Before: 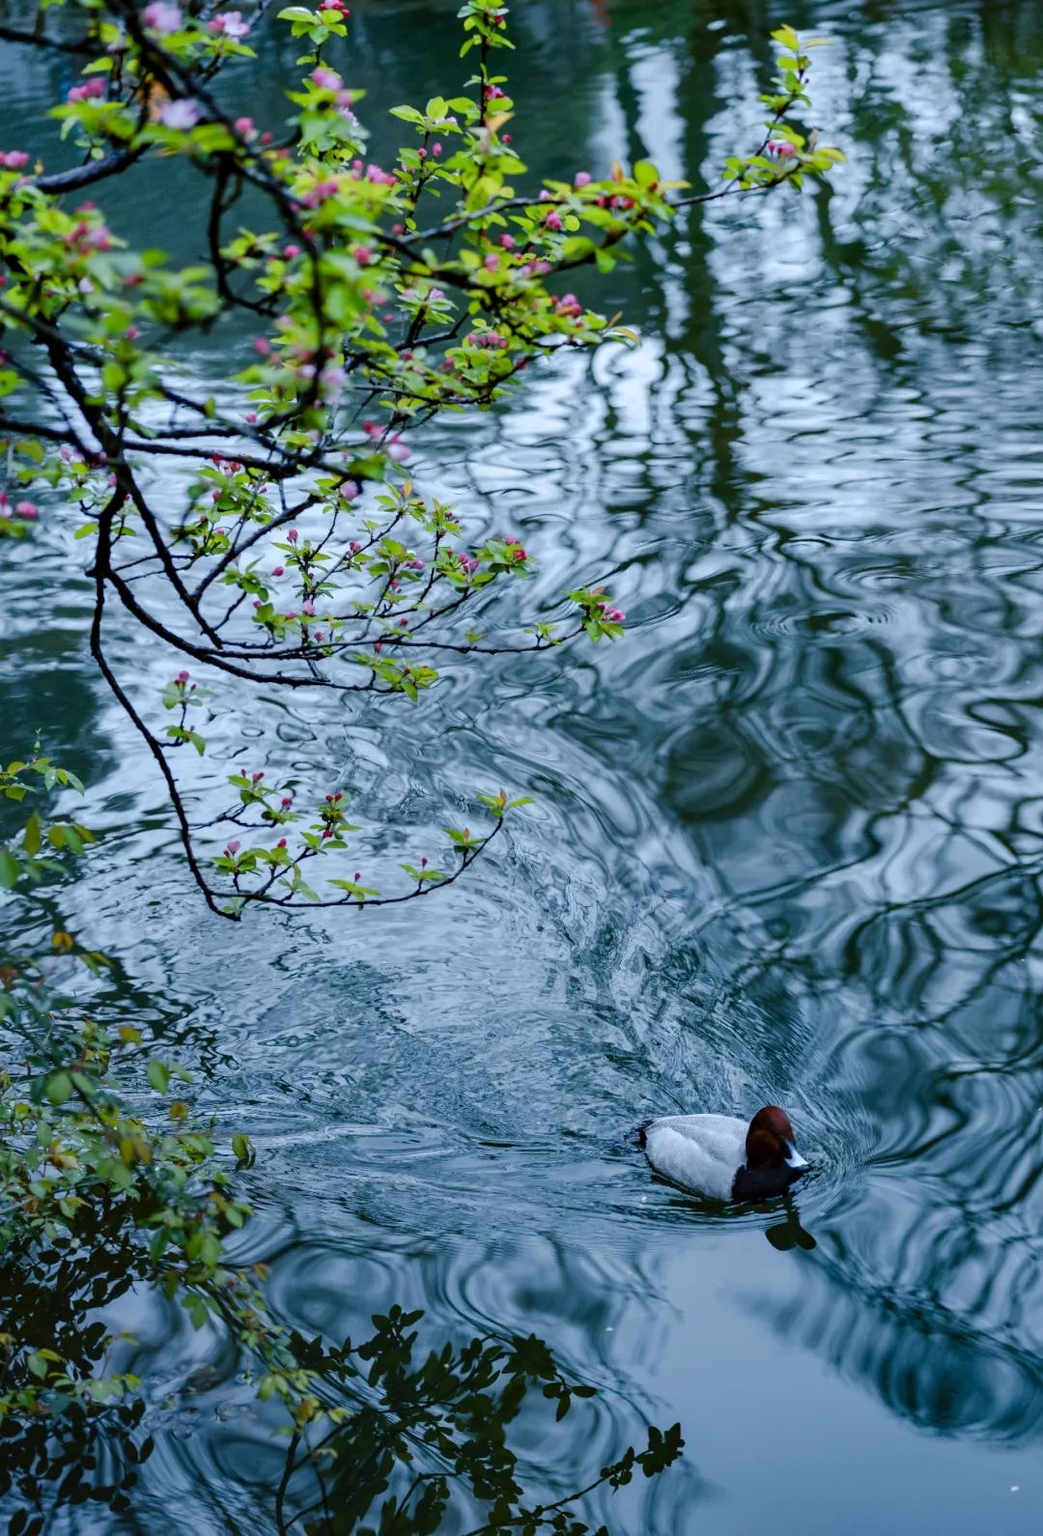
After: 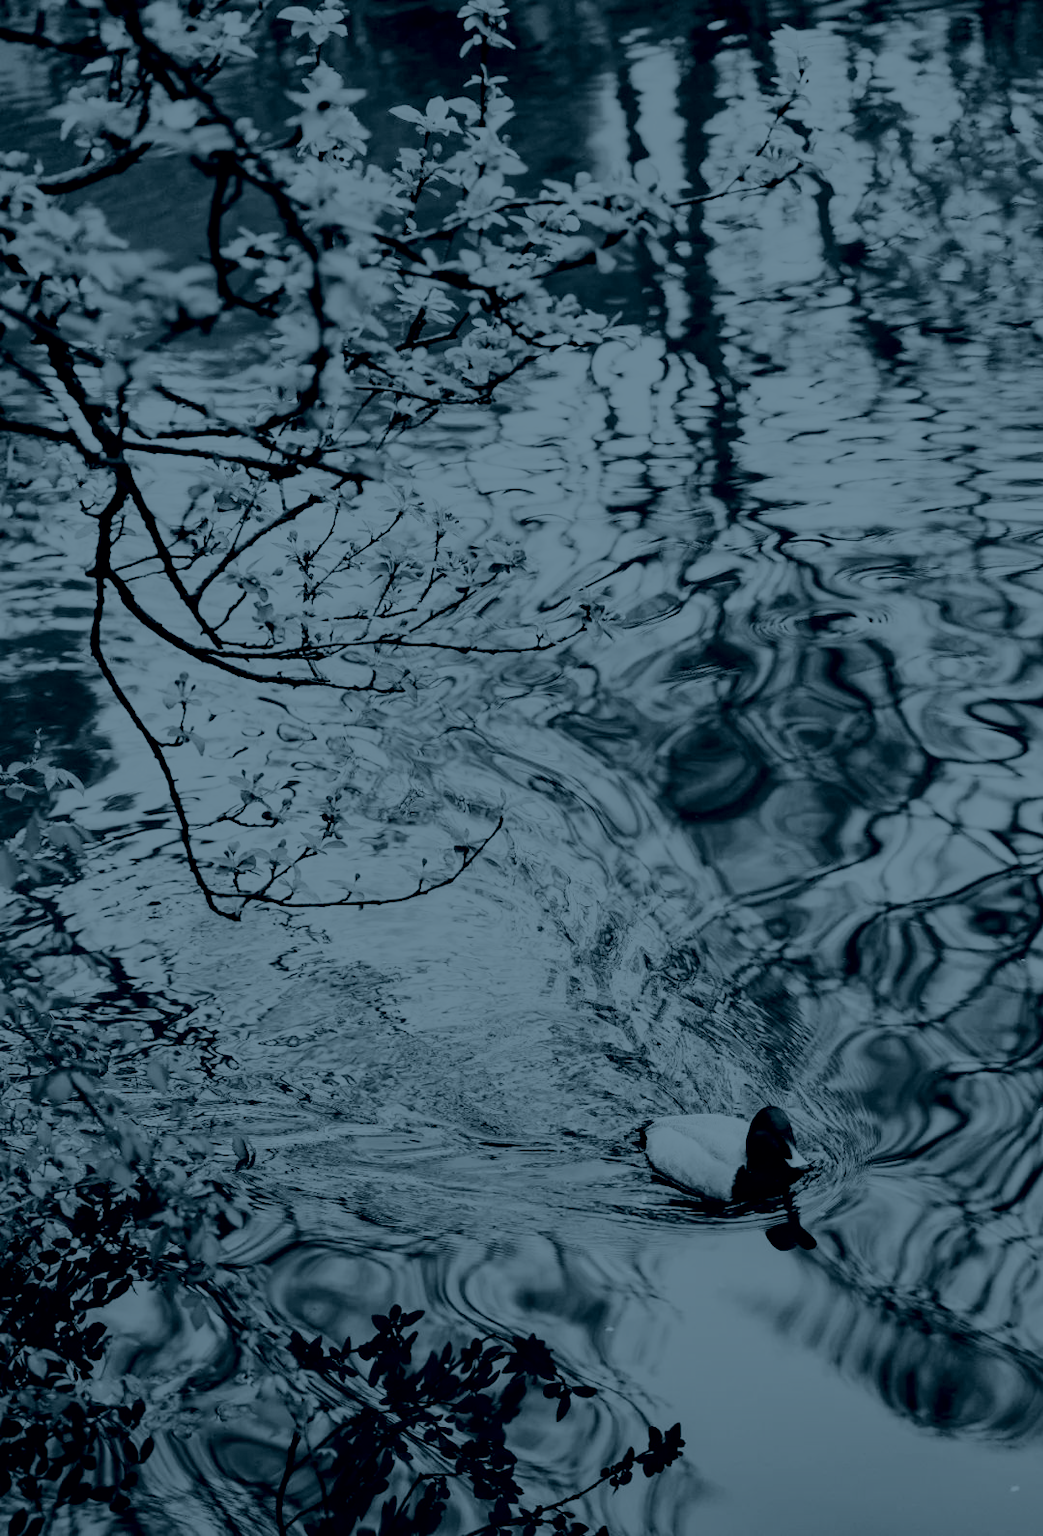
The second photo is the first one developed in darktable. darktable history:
base curve: curves: ch0 [(0, 0) (0.007, 0.004) (0.027, 0.03) (0.046, 0.07) (0.207, 0.54) (0.442, 0.872) (0.673, 0.972) (1, 1)], preserve colors none
exposure: exposure 0.217 EV, compensate highlight preservation false
colorize: hue 194.4°, saturation 29%, source mix 61.75%, lightness 3.98%, version 1
